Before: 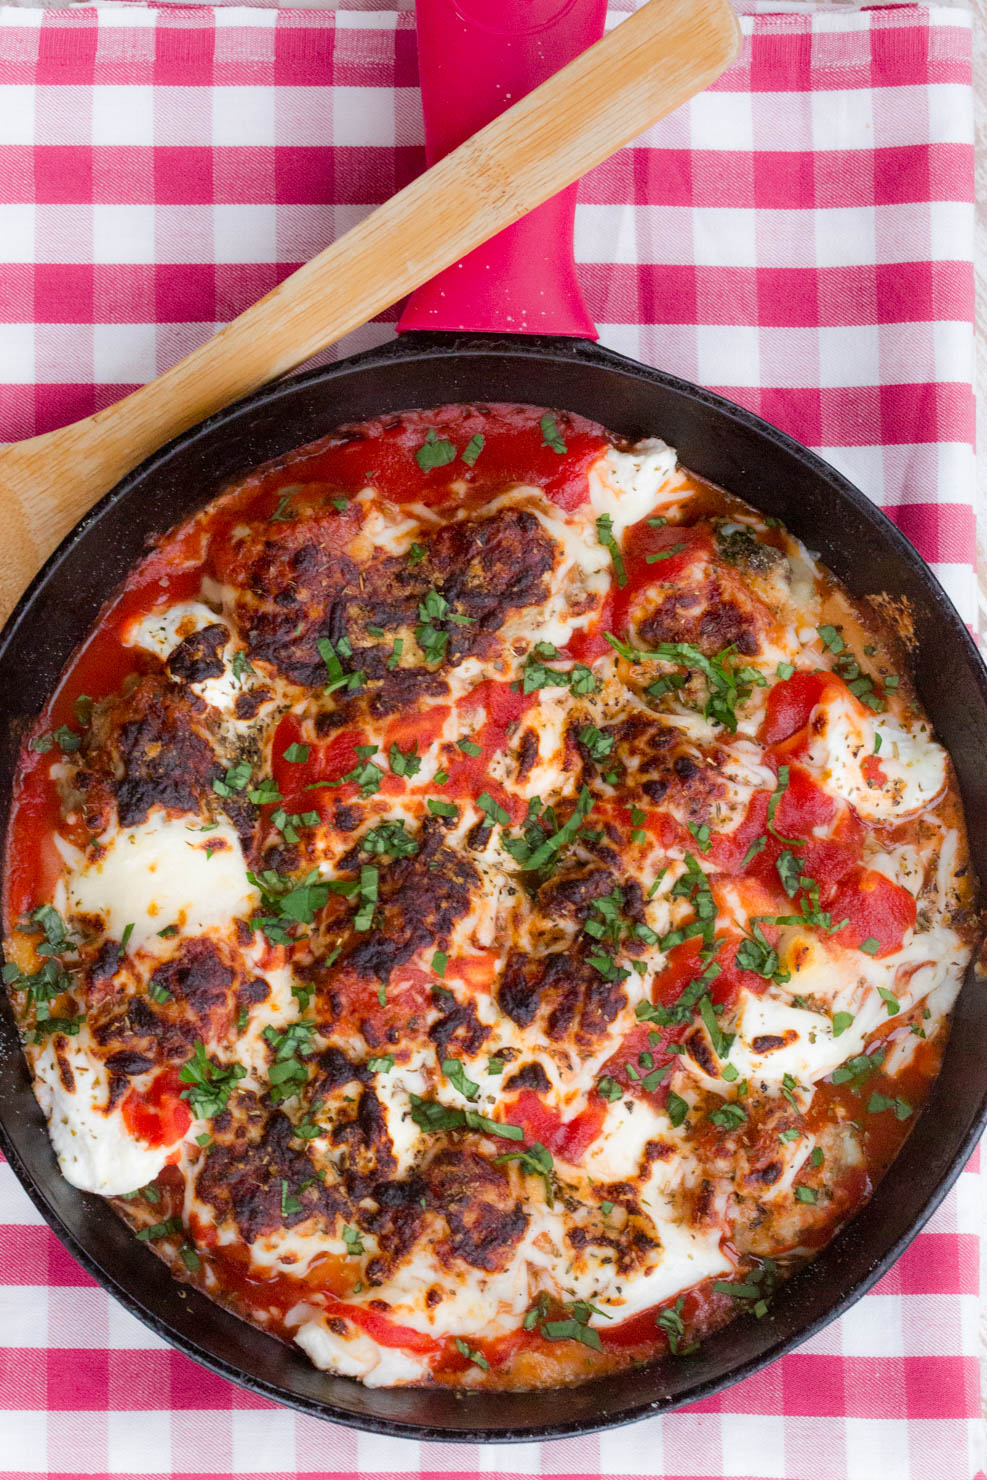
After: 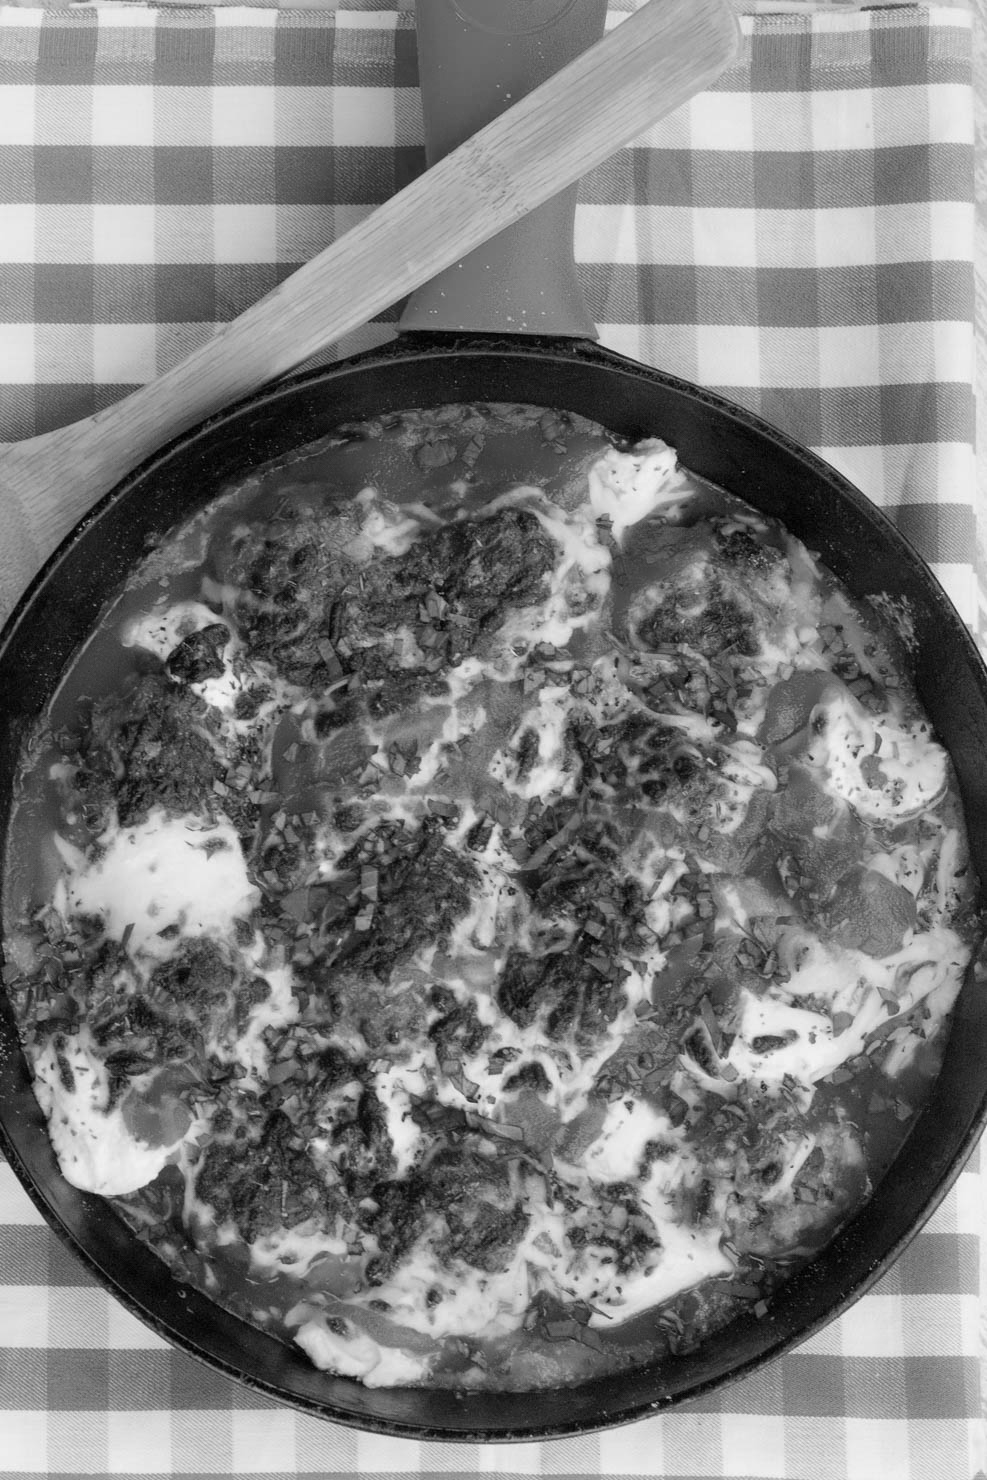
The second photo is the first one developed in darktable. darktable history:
color calibration: output gray [0.267, 0.423, 0.261, 0], illuminant same as pipeline (D50), adaptation none (bypass)
monochrome: a -6.99, b 35.61, size 1.4
